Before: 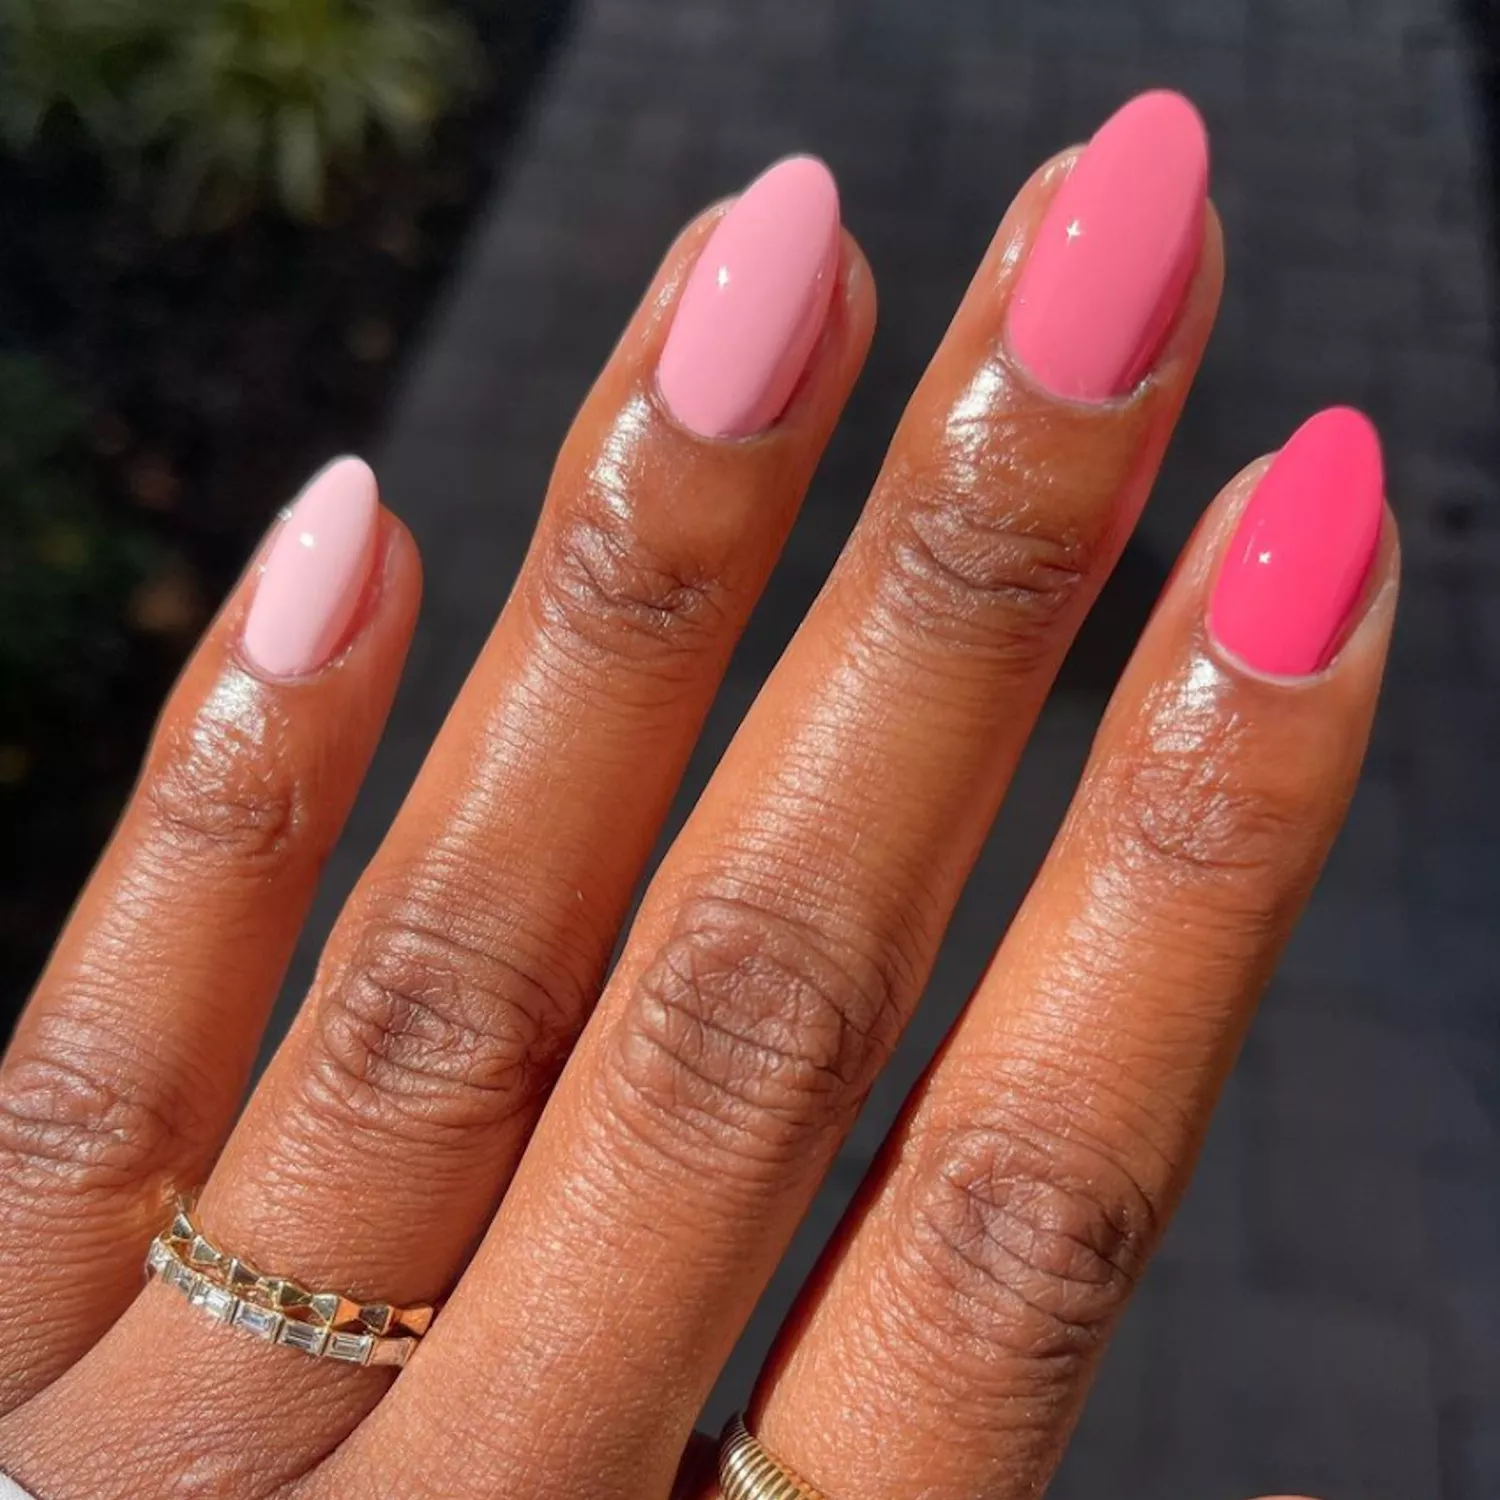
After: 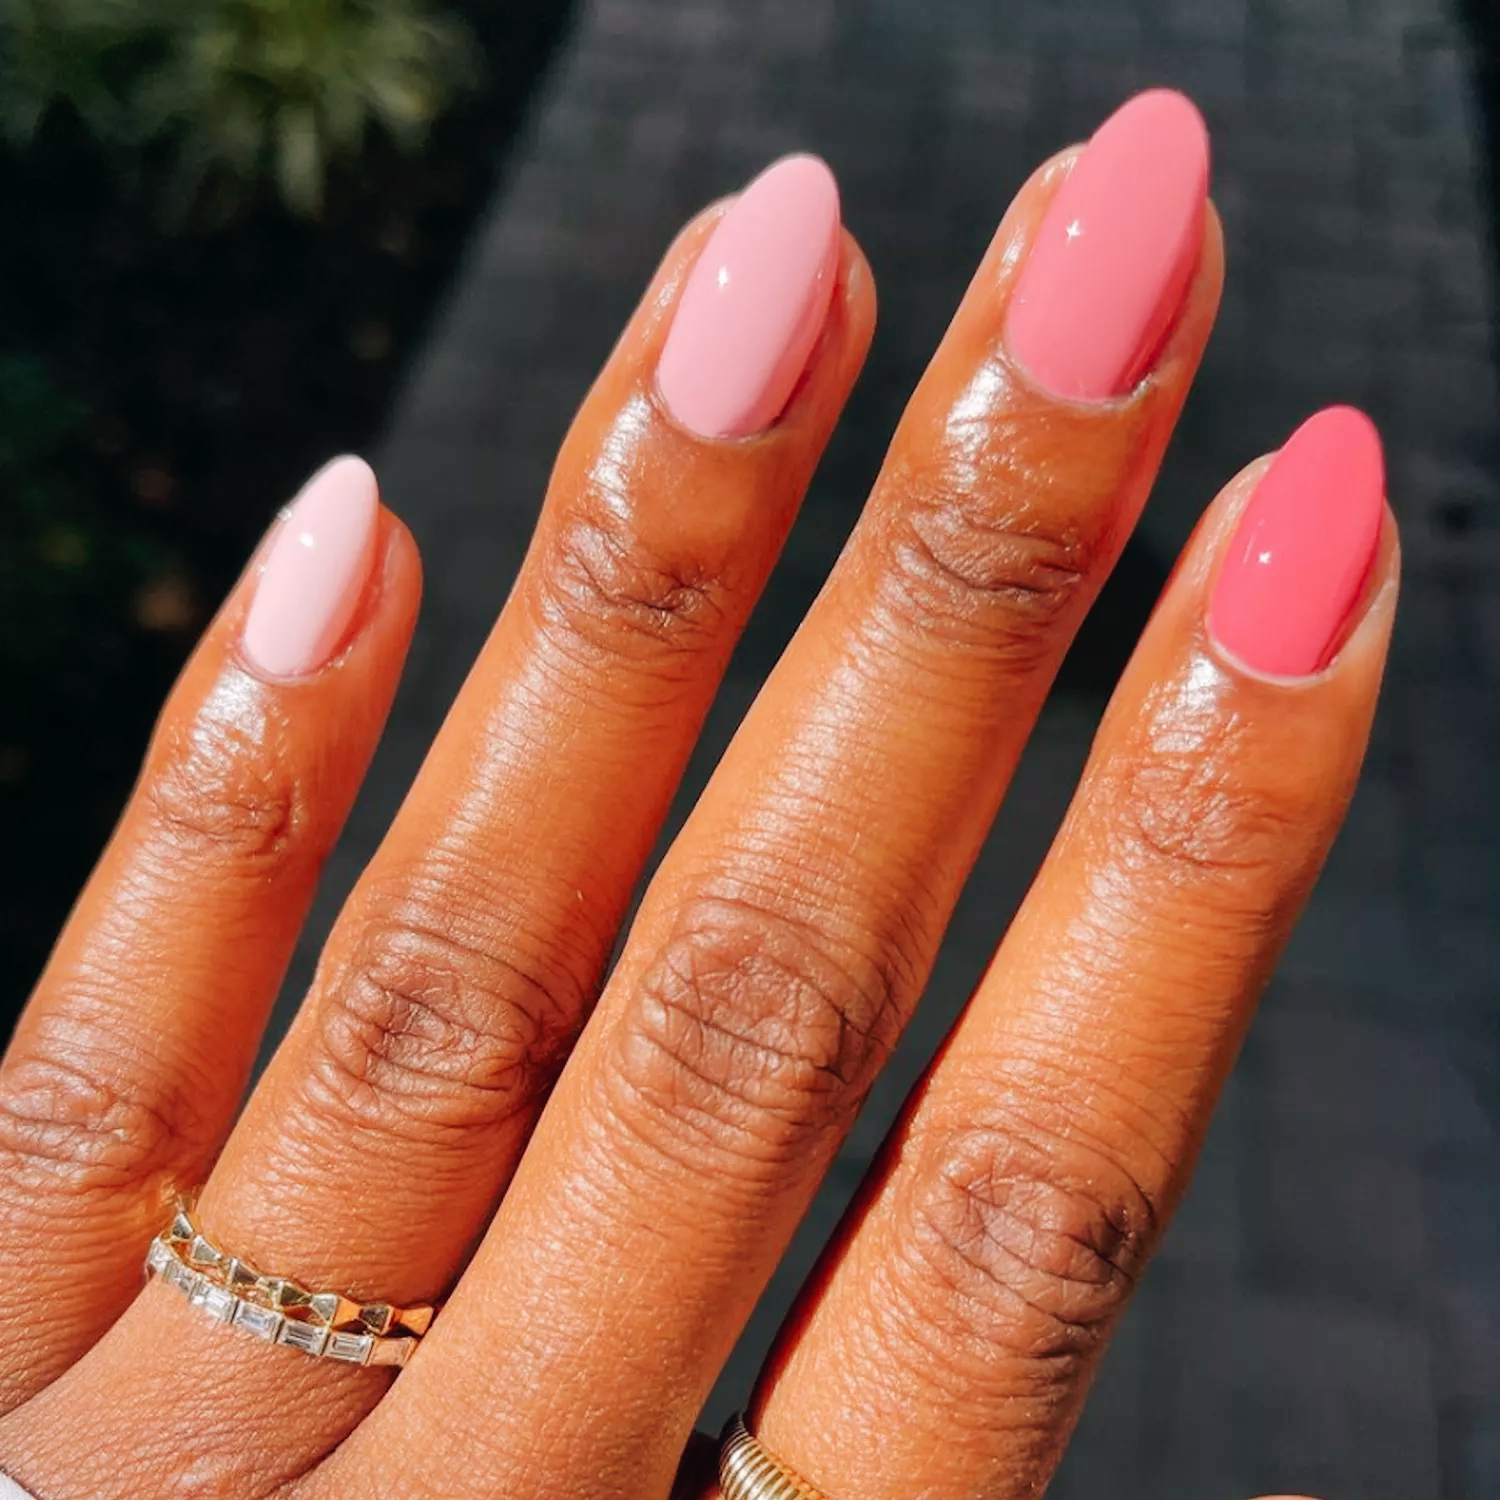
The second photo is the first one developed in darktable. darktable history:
tone curve: curves: ch0 [(0, 0) (0.003, 0.009) (0.011, 0.009) (0.025, 0.01) (0.044, 0.02) (0.069, 0.032) (0.1, 0.048) (0.136, 0.092) (0.177, 0.153) (0.224, 0.217) (0.277, 0.306) (0.335, 0.402) (0.399, 0.488) (0.468, 0.574) (0.543, 0.648) (0.623, 0.716) (0.709, 0.783) (0.801, 0.851) (0.898, 0.92) (1, 1)], preserve colors none
color look up table: target L [92.14, 90.04, 86.92, 86.2, 69.76, 63.49, 58.88, 52.5, 42.17, 37.5, 22.29, 200.57, 89.54, 80.1, 61.7, 57.91, 60.13, 50.09, 49.32, 46.57, 42.04, 37.7, 30.6, 17.62, 98.13, 82.9, 73.21, 70.53, 70.09, 60.2, 58.64, 67.94, 51.74, 42.12, 39.85, 36.29, 31.2, 31.19, 31.38, 13.57, 6.365, 84.36, 79.55, 63.23, 59.24, 60.52, 36.69, 32.4, 6.729], target a [-23.22, -21.41, -38.09, -40.51, -18.13, -39.4, -59.41, -27.55, -16.93, -30.11, -19.47, 0, 4.301, 12.45, 30.26, 61.84, 16.4, 8.887, 46.84, 72.38, 47.44, 54.7, 5.206, 25.77, 2.595, 33.16, 37.14, 21.13, 32.2, 45.8, 71.24, 54.39, 63.21, 5.967, 15.89, 40.74, 42.41, 21.97, 19.48, 22.27, 21.52, -43.93, -33.78, -41.99, -20.27, -15.24, -20.56, -5.609, -4.938], target b [47.43, 16.85, 27.87, 10.74, 8.735, 21.55, 37.56, 39.89, 21.32, 21.04, 16.56, 0, 23.2, 64.46, 36.43, 32.82, 9.2, 45.85, 18.66, 51.87, 42.75, 41.31, 3.45, 17.69, -2.003, -19.38, 2.019, -23.05, -38.6, -19.97, -30.2, -39.83, -2.976, -63.87, -38.54, -55.47, -8.448, -12.96, -73.16, -36.81, -19.47, -18.24, -23.64, -2.726, -44.36, -15.78, -4.033, -25.52, -9.063], num patches 49
